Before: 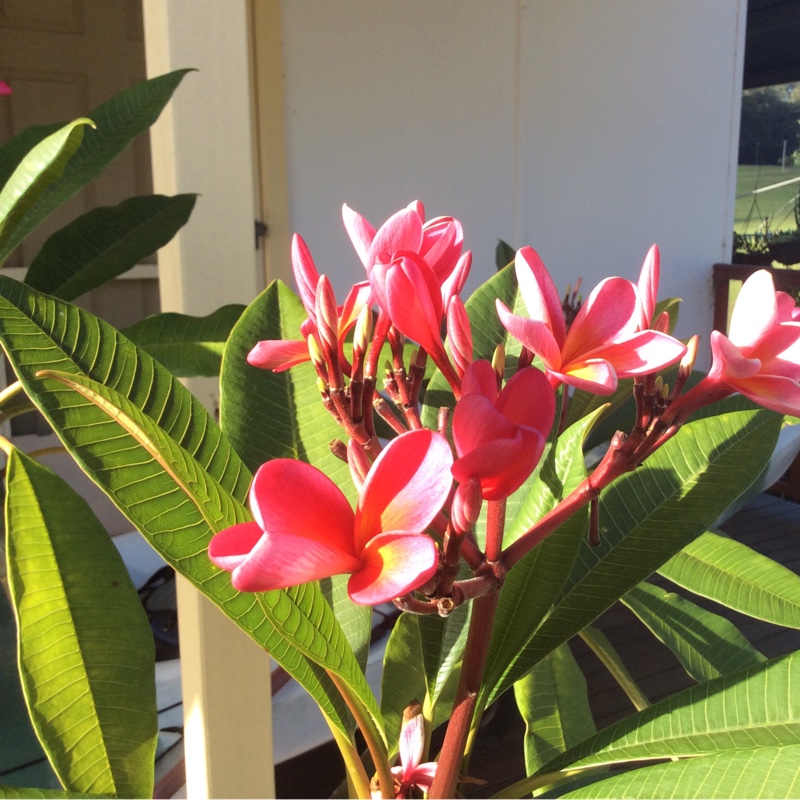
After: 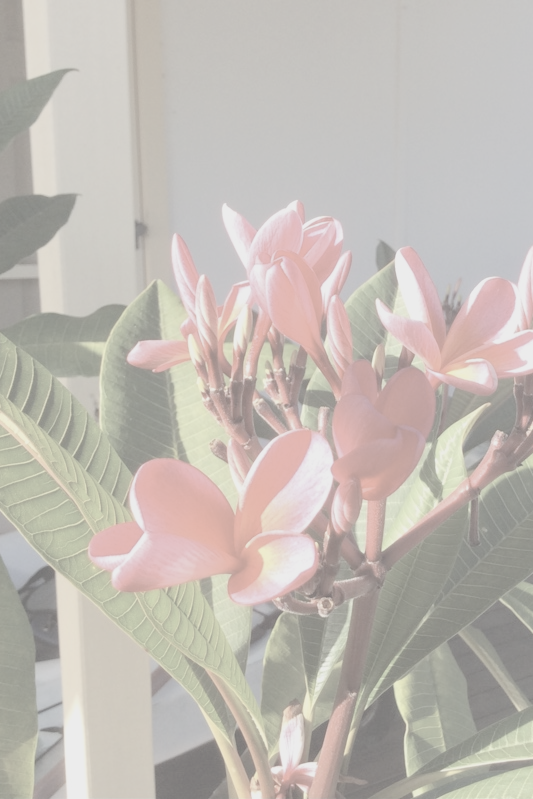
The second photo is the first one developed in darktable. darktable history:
crop and rotate: left 15.189%, right 18.115%
contrast brightness saturation: contrast -0.311, brightness 0.751, saturation -0.798
